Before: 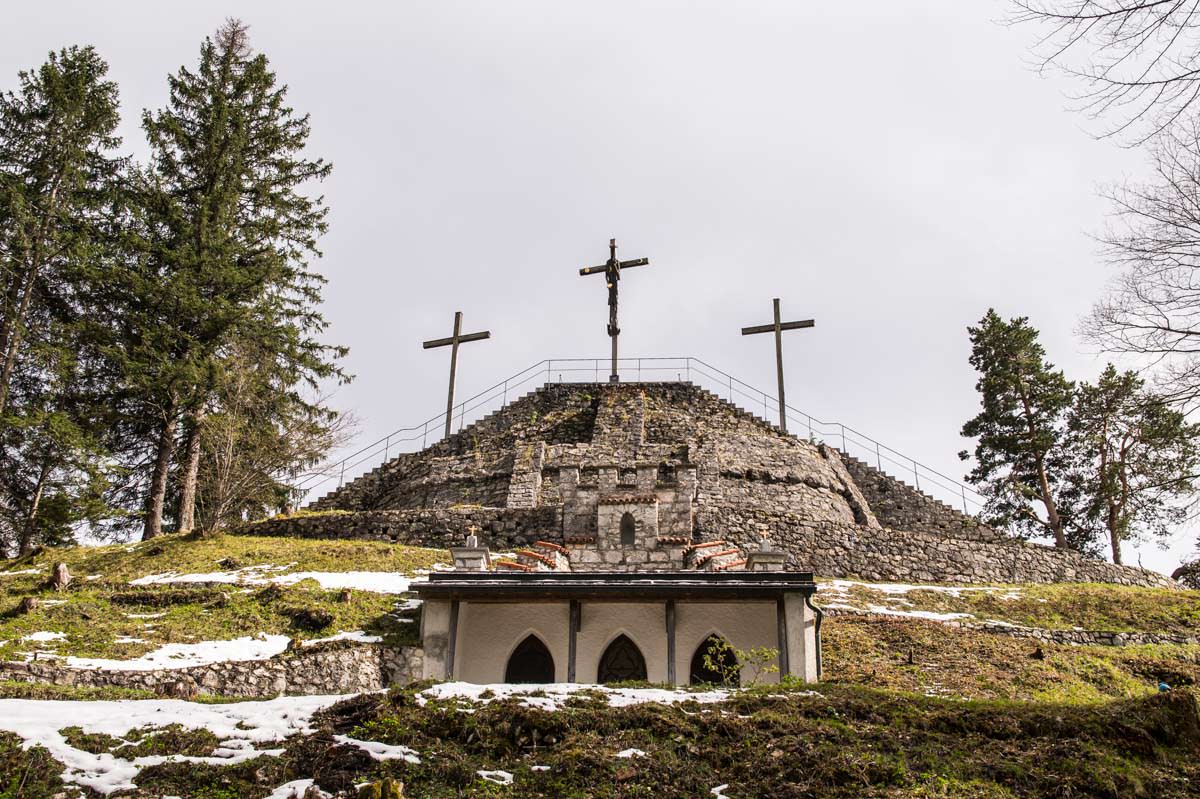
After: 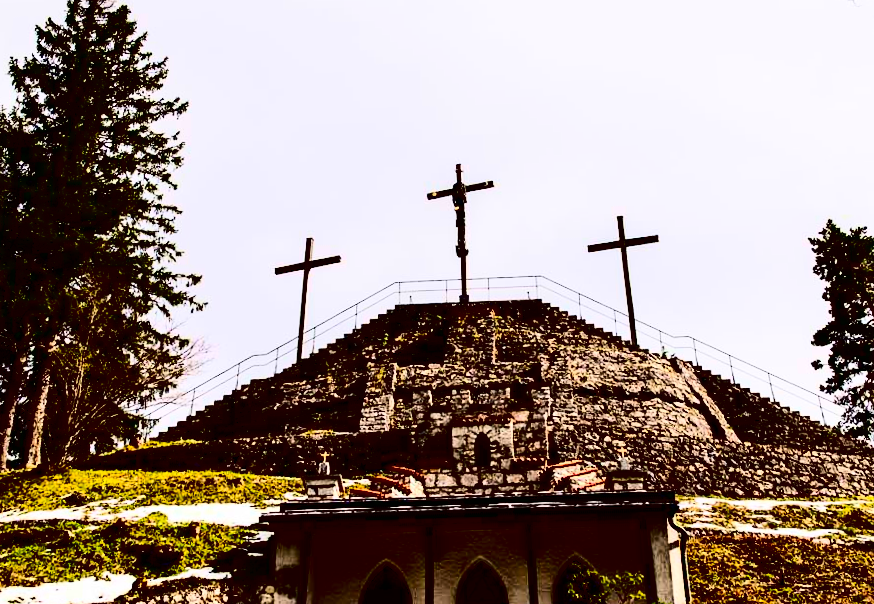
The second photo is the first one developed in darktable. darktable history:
contrast brightness saturation: contrast 0.77, brightness -1, saturation 1
rotate and perspective: rotation -1.68°, lens shift (vertical) -0.146, crop left 0.049, crop right 0.912, crop top 0.032, crop bottom 0.96
crop and rotate: left 10.77%, top 5.1%, right 10.41%, bottom 16.76%
